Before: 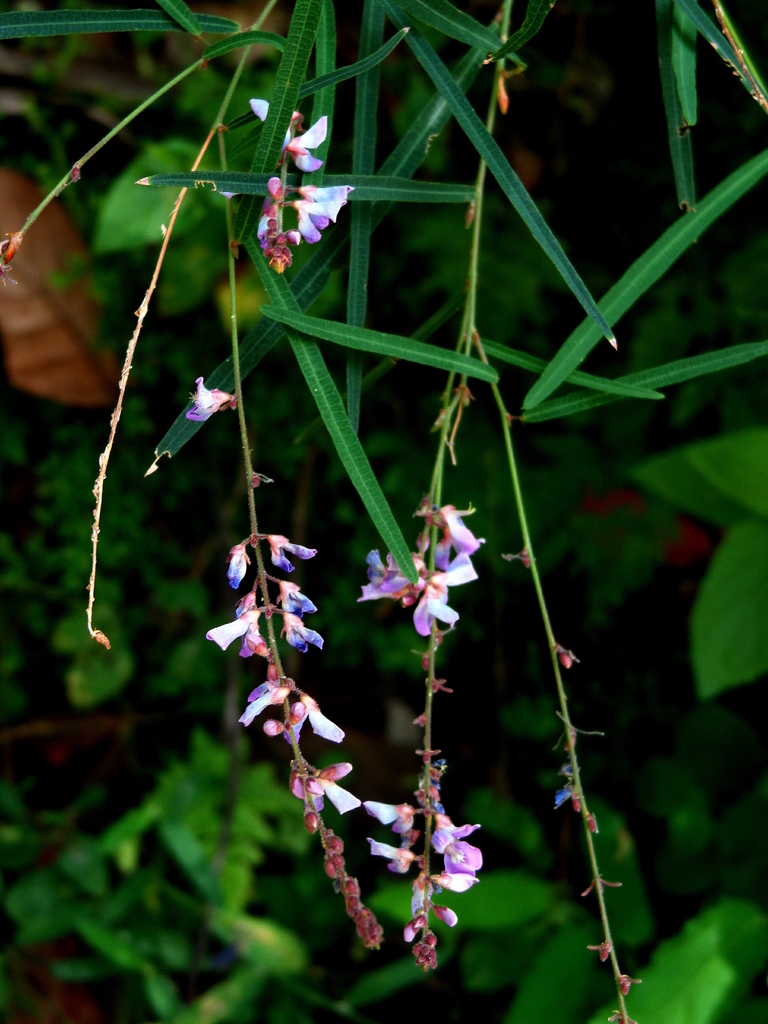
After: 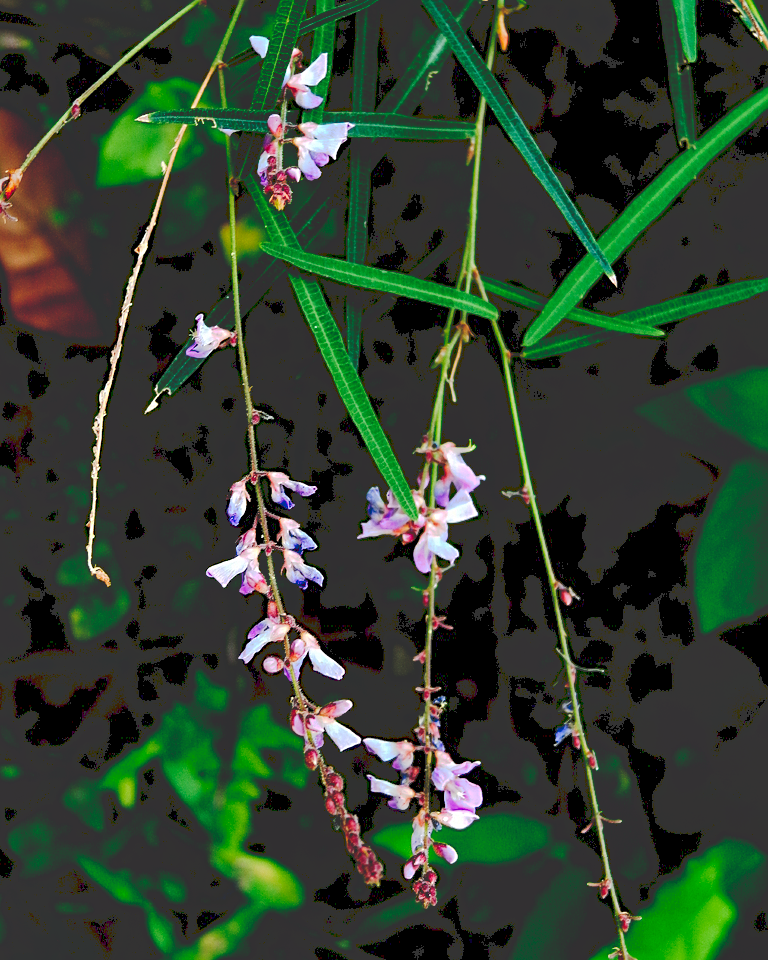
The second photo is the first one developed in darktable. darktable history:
crop and rotate: top 6.175%
shadows and highlights: shadows 31.67, highlights -32.02, soften with gaussian
exposure: exposure -0.005 EV, compensate exposure bias true, compensate highlight preservation false
tone curve: curves: ch0 [(0, 0) (0.003, 0.185) (0.011, 0.185) (0.025, 0.187) (0.044, 0.185) (0.069, 0.185) (0.1, 0.18) (0.136, 0.18) (0.177, 0.179) (0.224, 0.202) (0.277, 0.252) (0.335, 0.343) (0.399, 0.452) (0.468, 0.553) (0.543, 0.643) (0.623, 0.717) (0.709, 0.778) (0.801, 0.82) (0.898, 0.856) (1, 1)], preserve colors none
sharpen: on, module defaults
